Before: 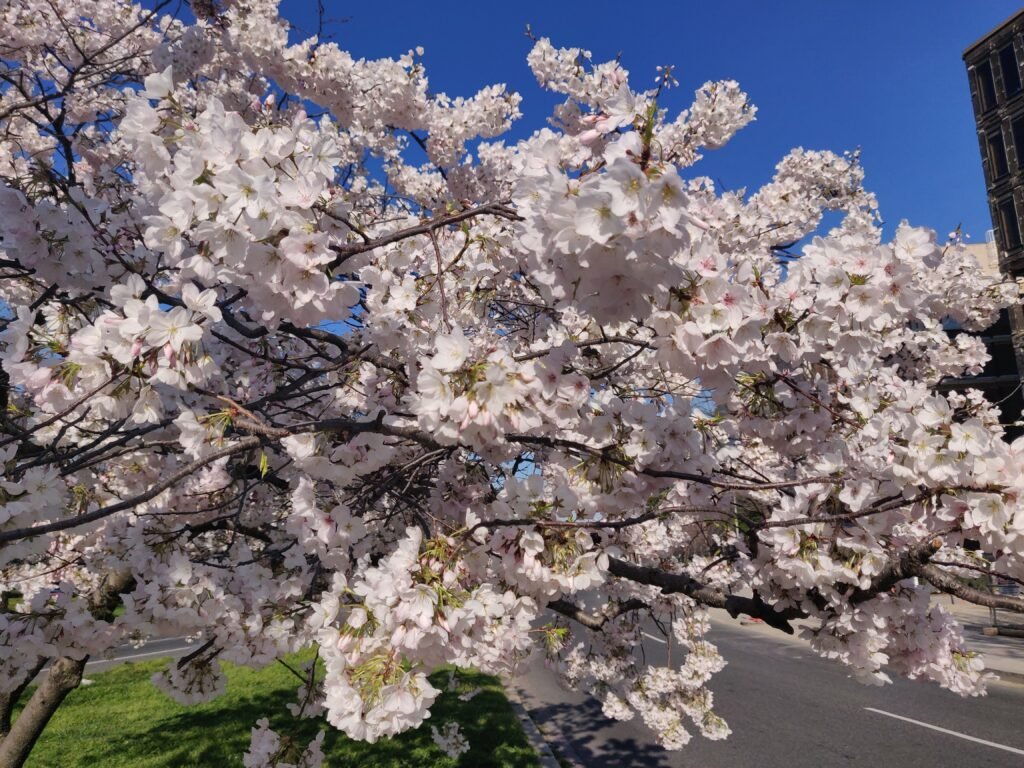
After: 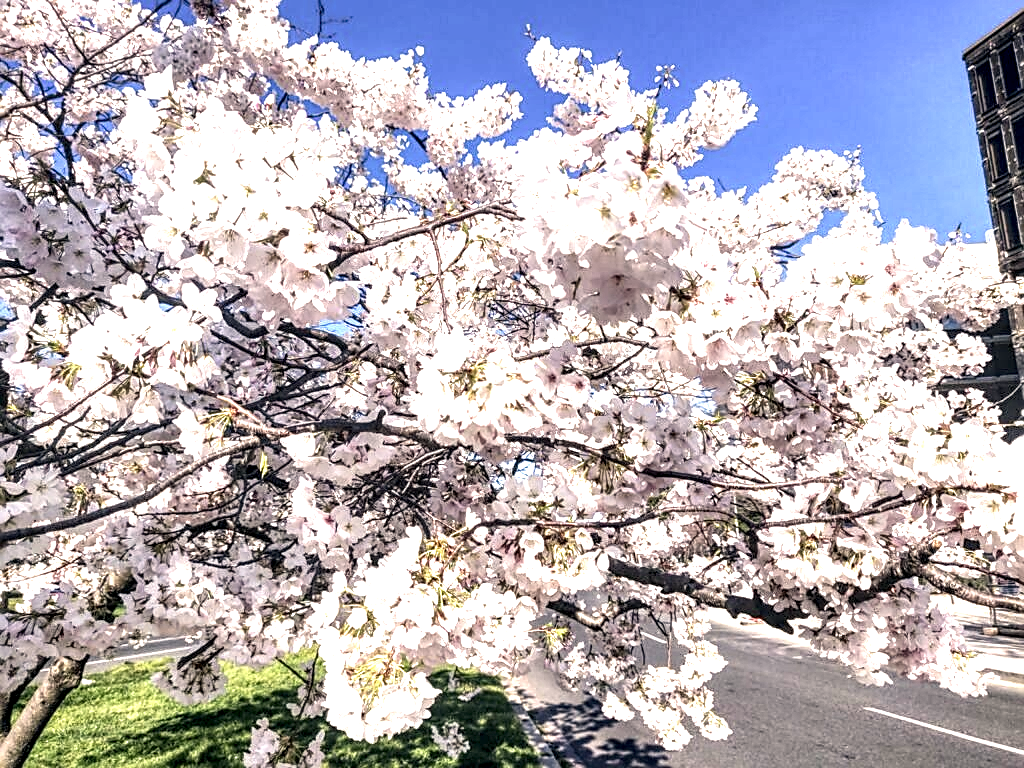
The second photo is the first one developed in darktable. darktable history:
sharpen: on, module defaults
exposure: black level correction 0, exposure 1.741 EV, compensate exposure bias true, compensate highlight preservation false
color correction: highlights a* 2.75, highlights b* 5, shadows a* -2.04, shadows b* -4.84, saturation 0.8
local contrast: highlights 19%, detail 186%
